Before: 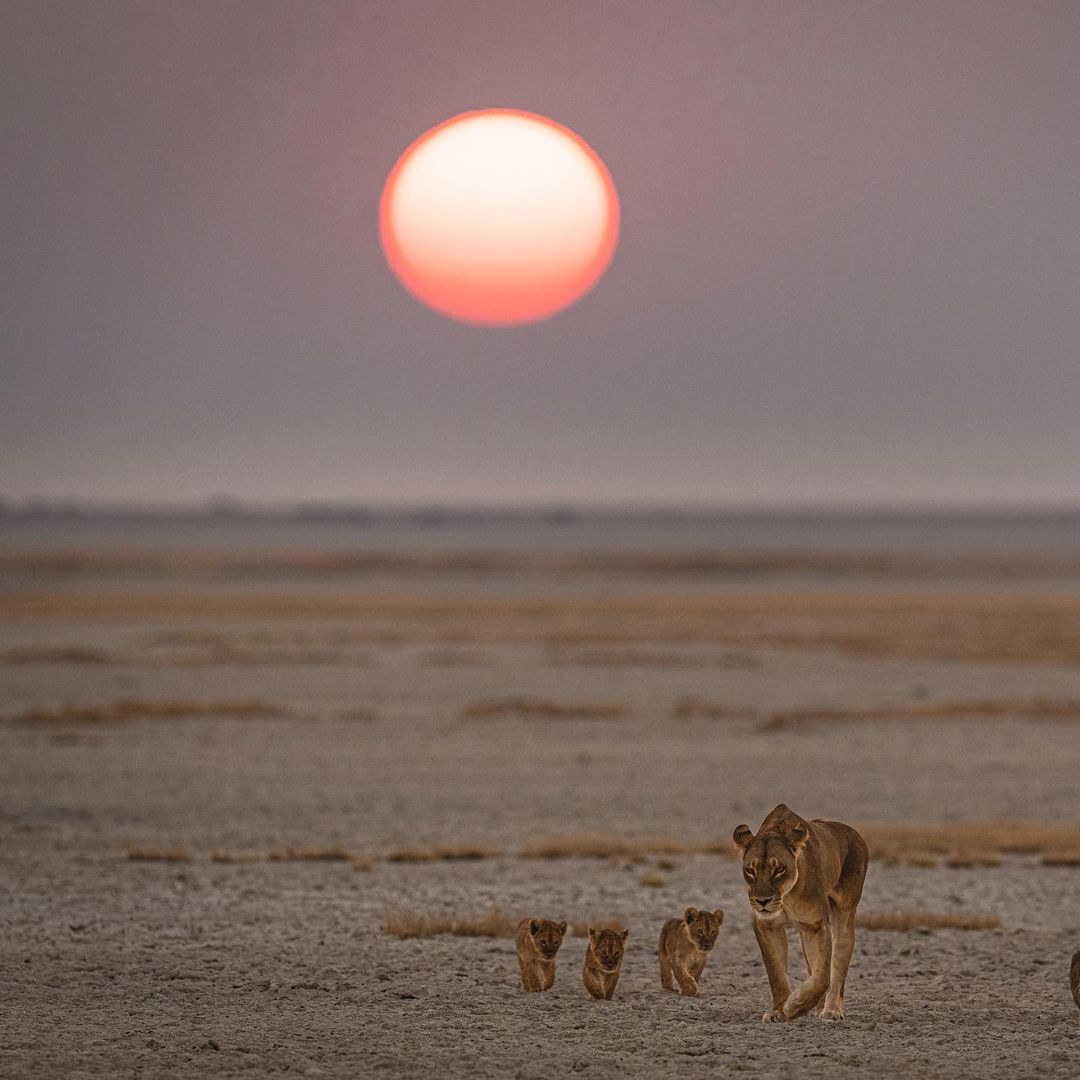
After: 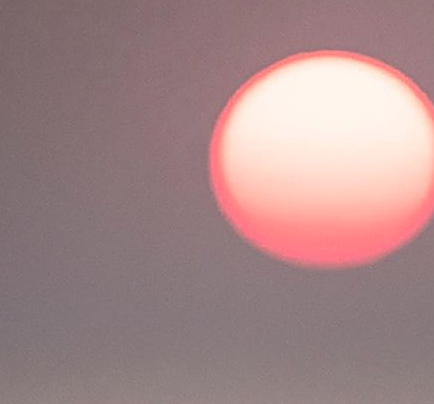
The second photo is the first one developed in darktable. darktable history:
crop: left 15.772%, top 5.424%, right 43.986%, bottom 57.163%
sharpen: on, module defaults
color zones: curves: ch2 [(0, 0.488) (0.143, 0.417) (0.286, 0.212) (0.429, 0.179) (0.571, 0.154) (0.714, 0.415) (0.857, 0.495) (1, 0.488)]
